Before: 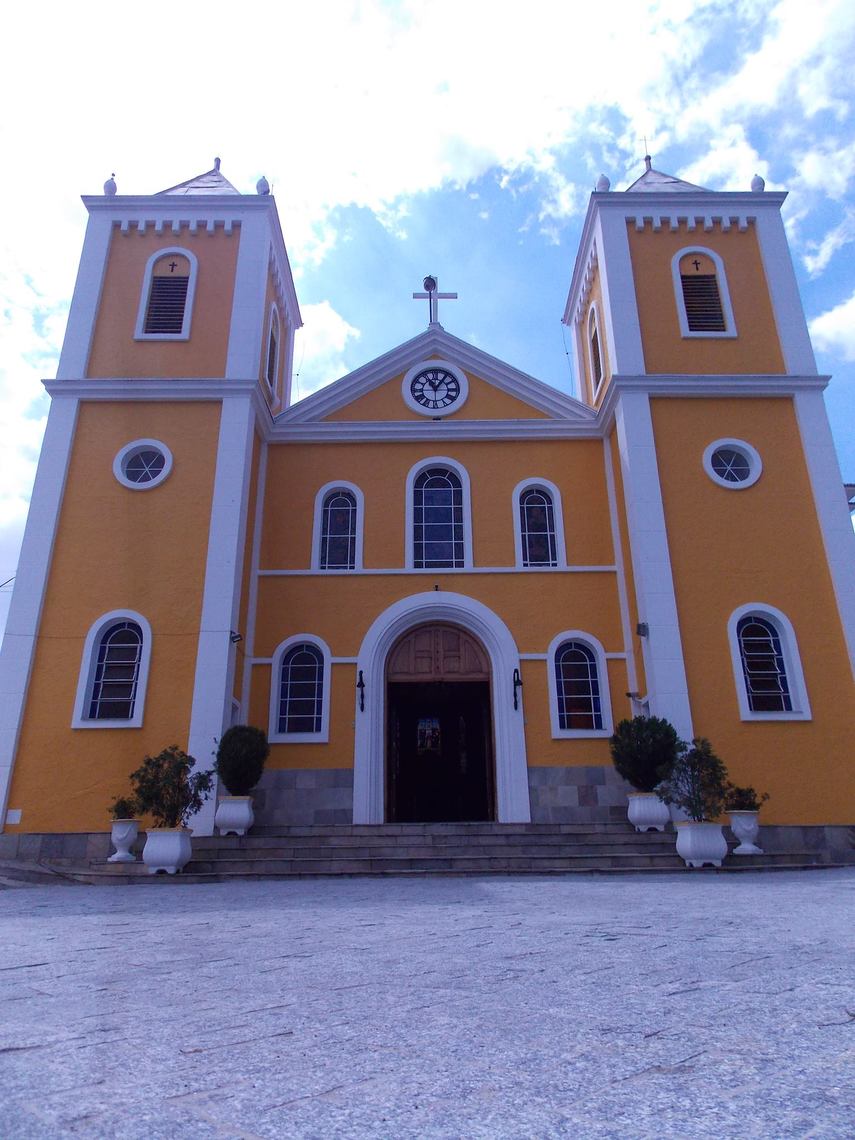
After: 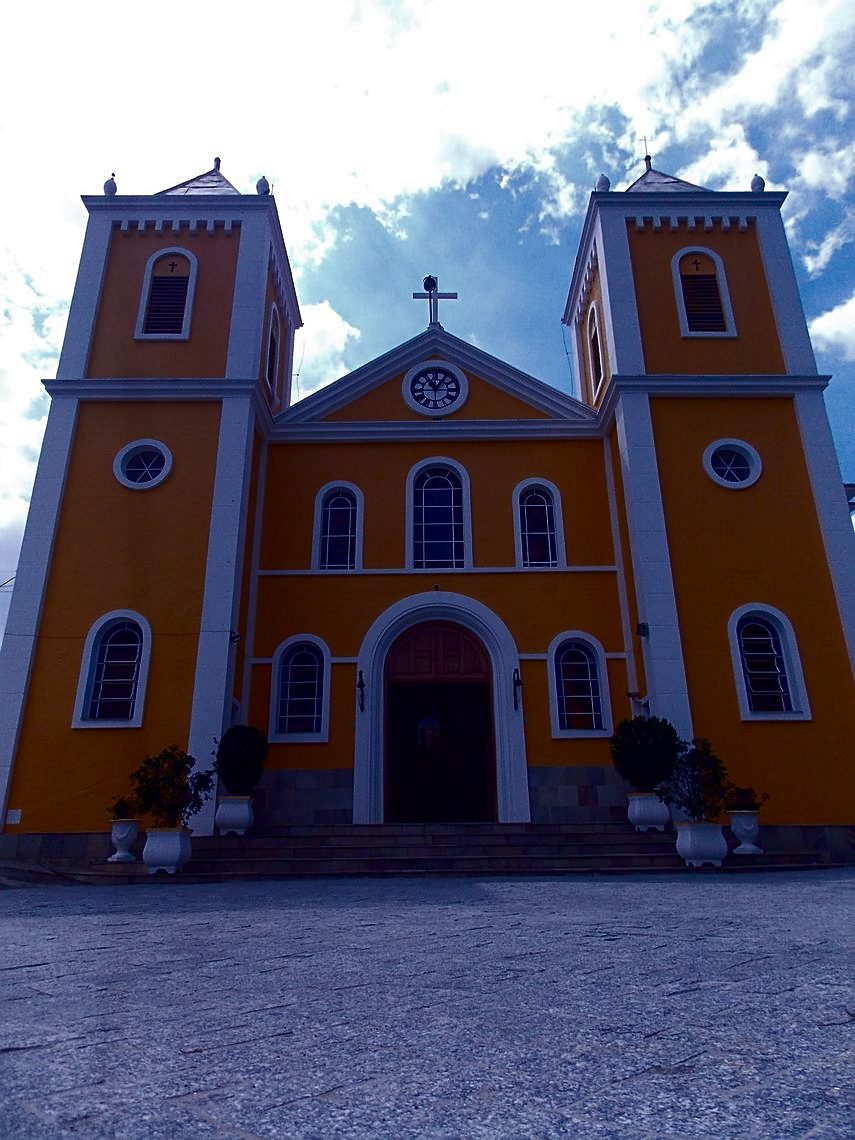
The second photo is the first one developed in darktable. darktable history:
sharpen: on, module defaults
contrast brightness saturation: brightness -0.52
